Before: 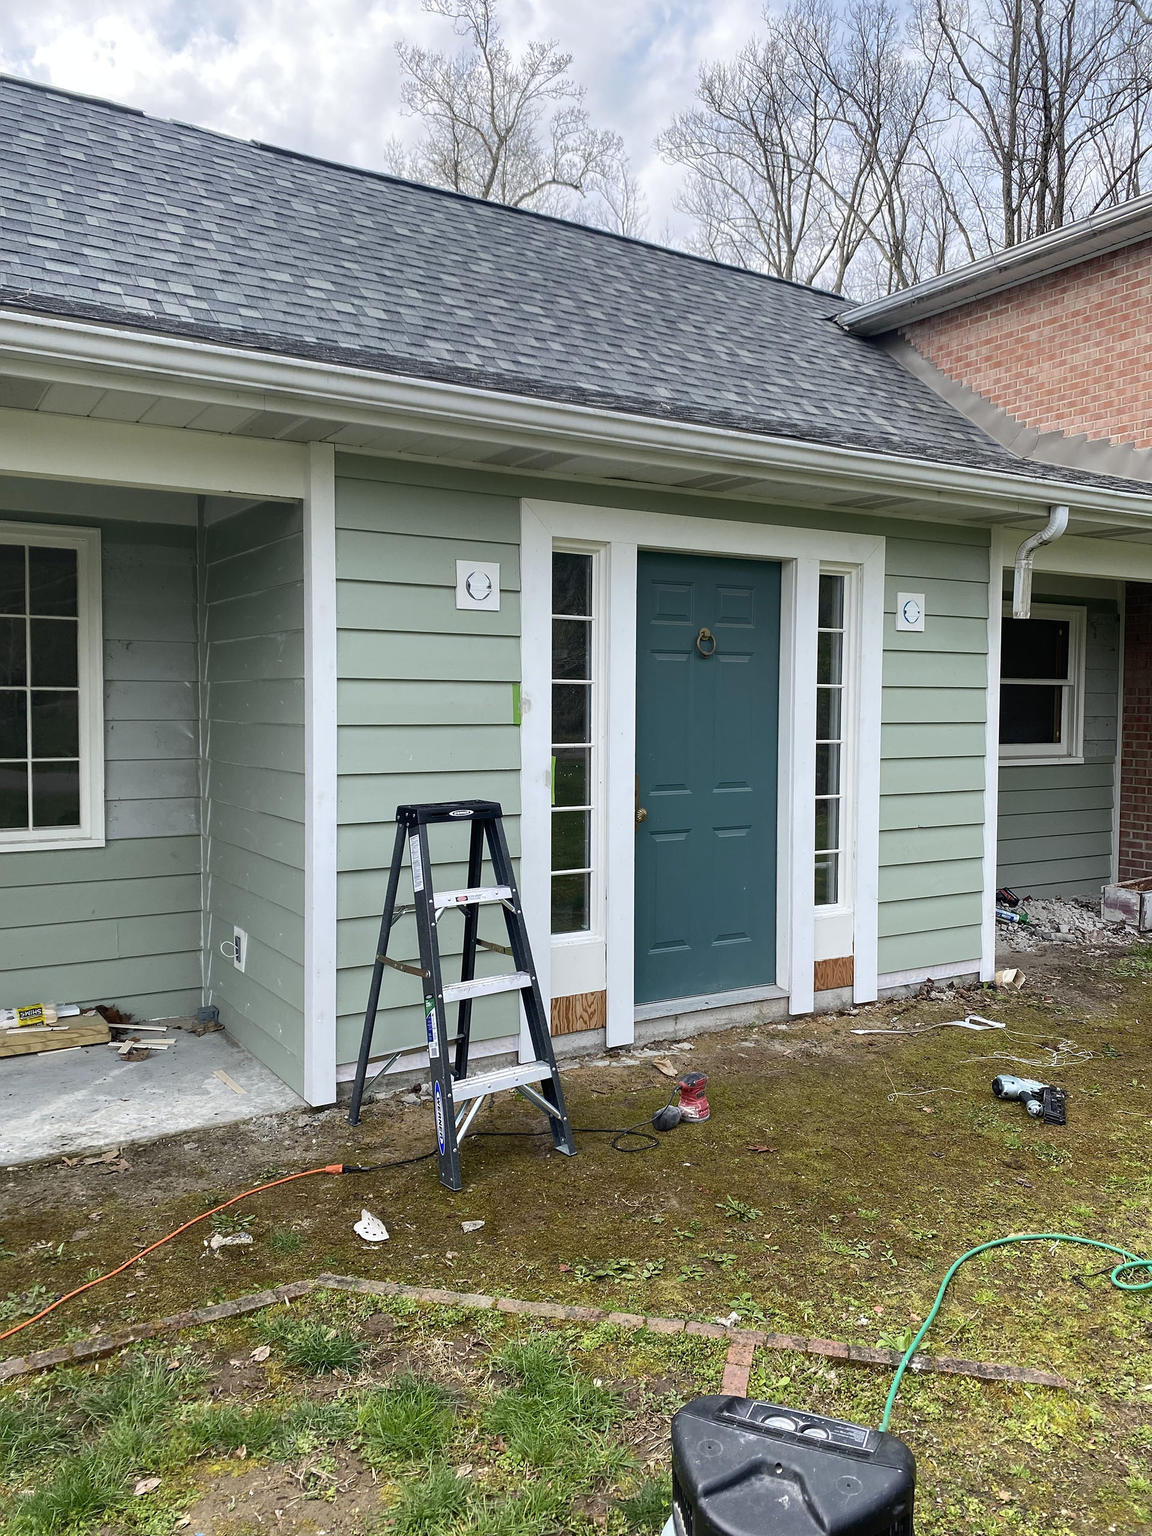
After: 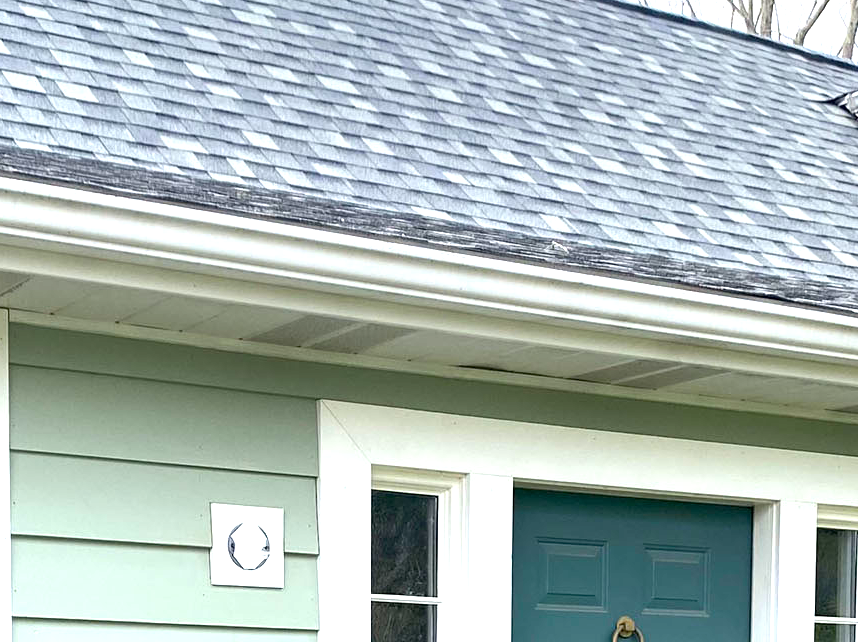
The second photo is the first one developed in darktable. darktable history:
crop: left 28.64%, top 16.832%, right 26.637%, bottom 58.055%
exposure: black level correction 0.001, exposure 1.3 EV, compensate highlight preservation false
